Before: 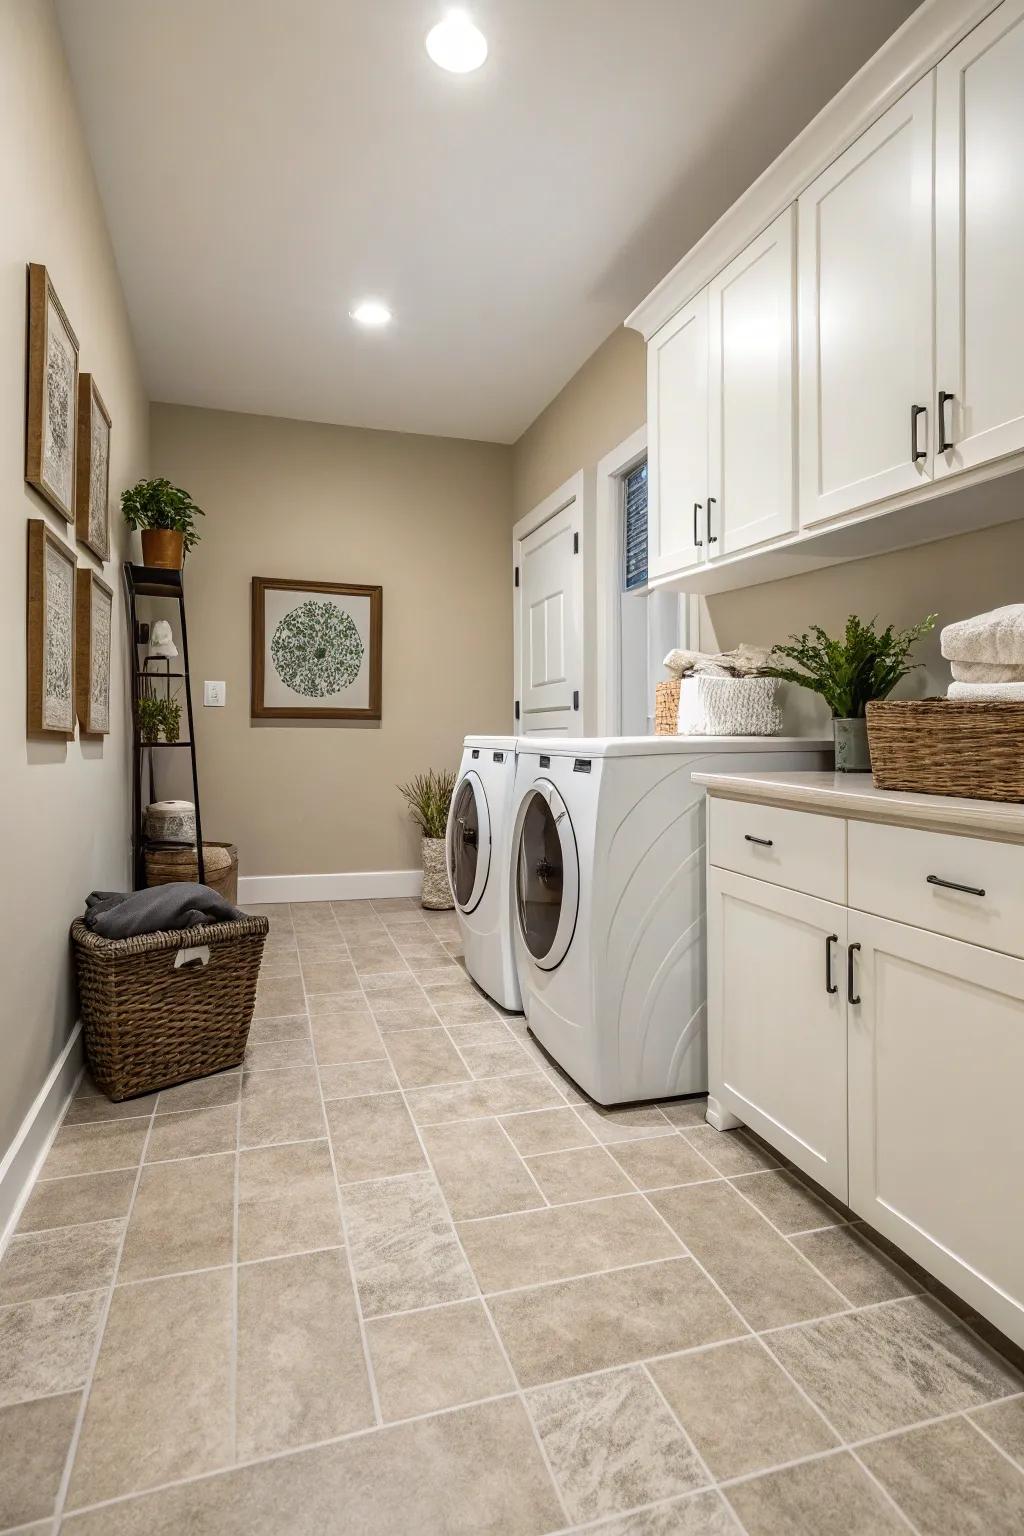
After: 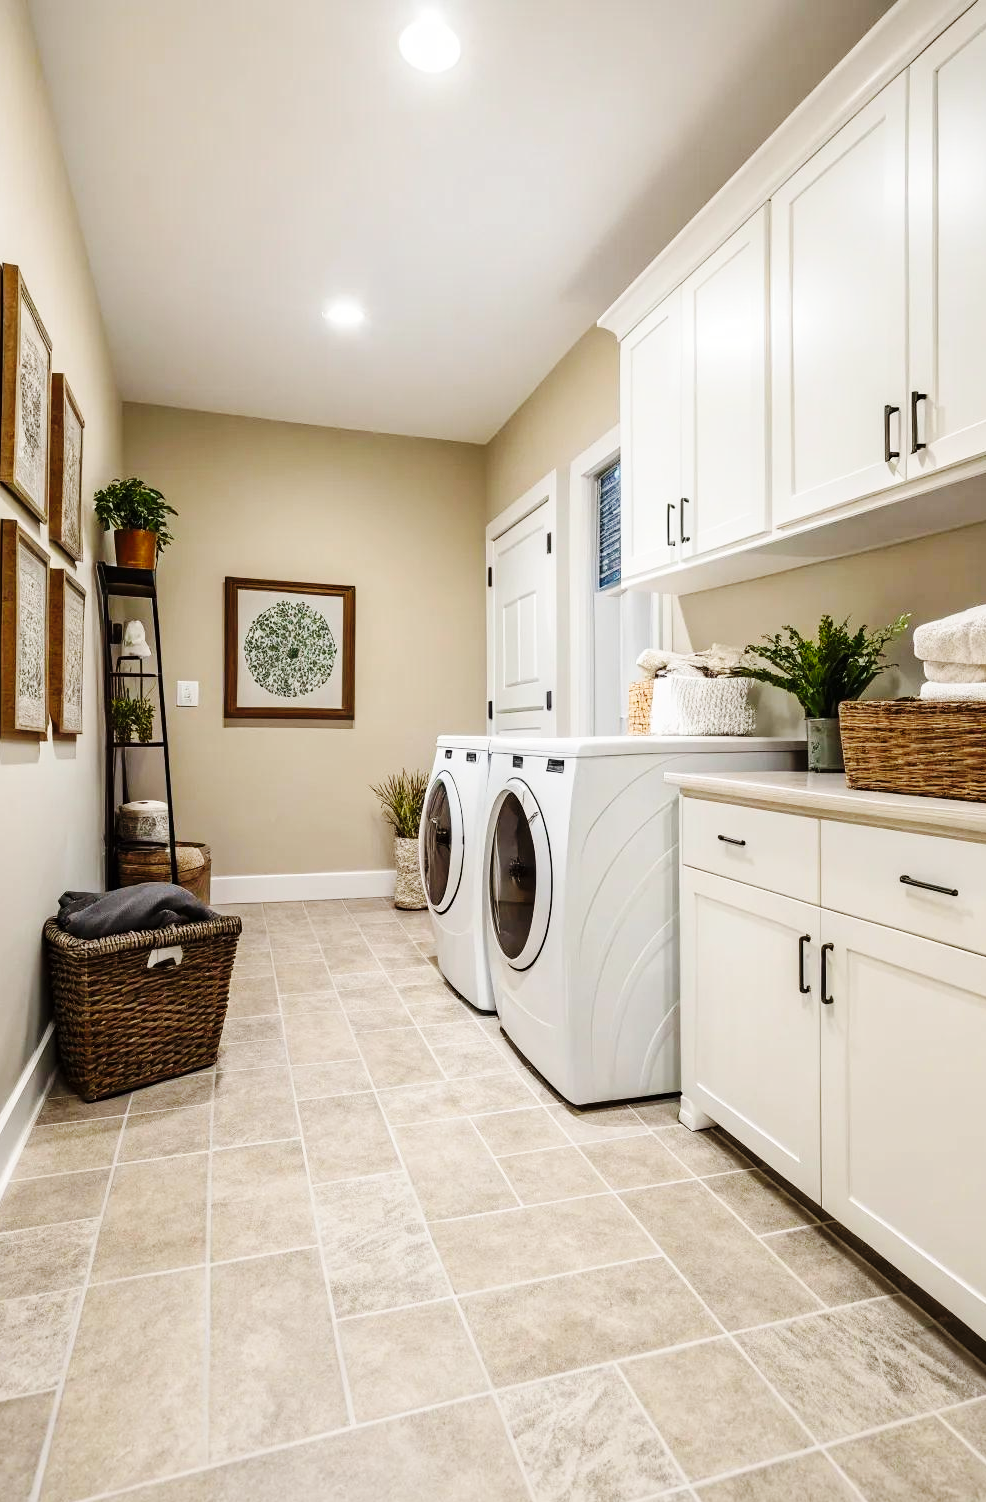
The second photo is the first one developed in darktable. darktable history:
crop and rotate: left 2.652%, right 1.013%, bottom 2.154%
base curve: curves: ch0 [(0, 0) (0.036, 0.025) (0.121, 0.166) (0.206, 0.329) (0.605, 0.79) (1, 1)], preserve colors none
